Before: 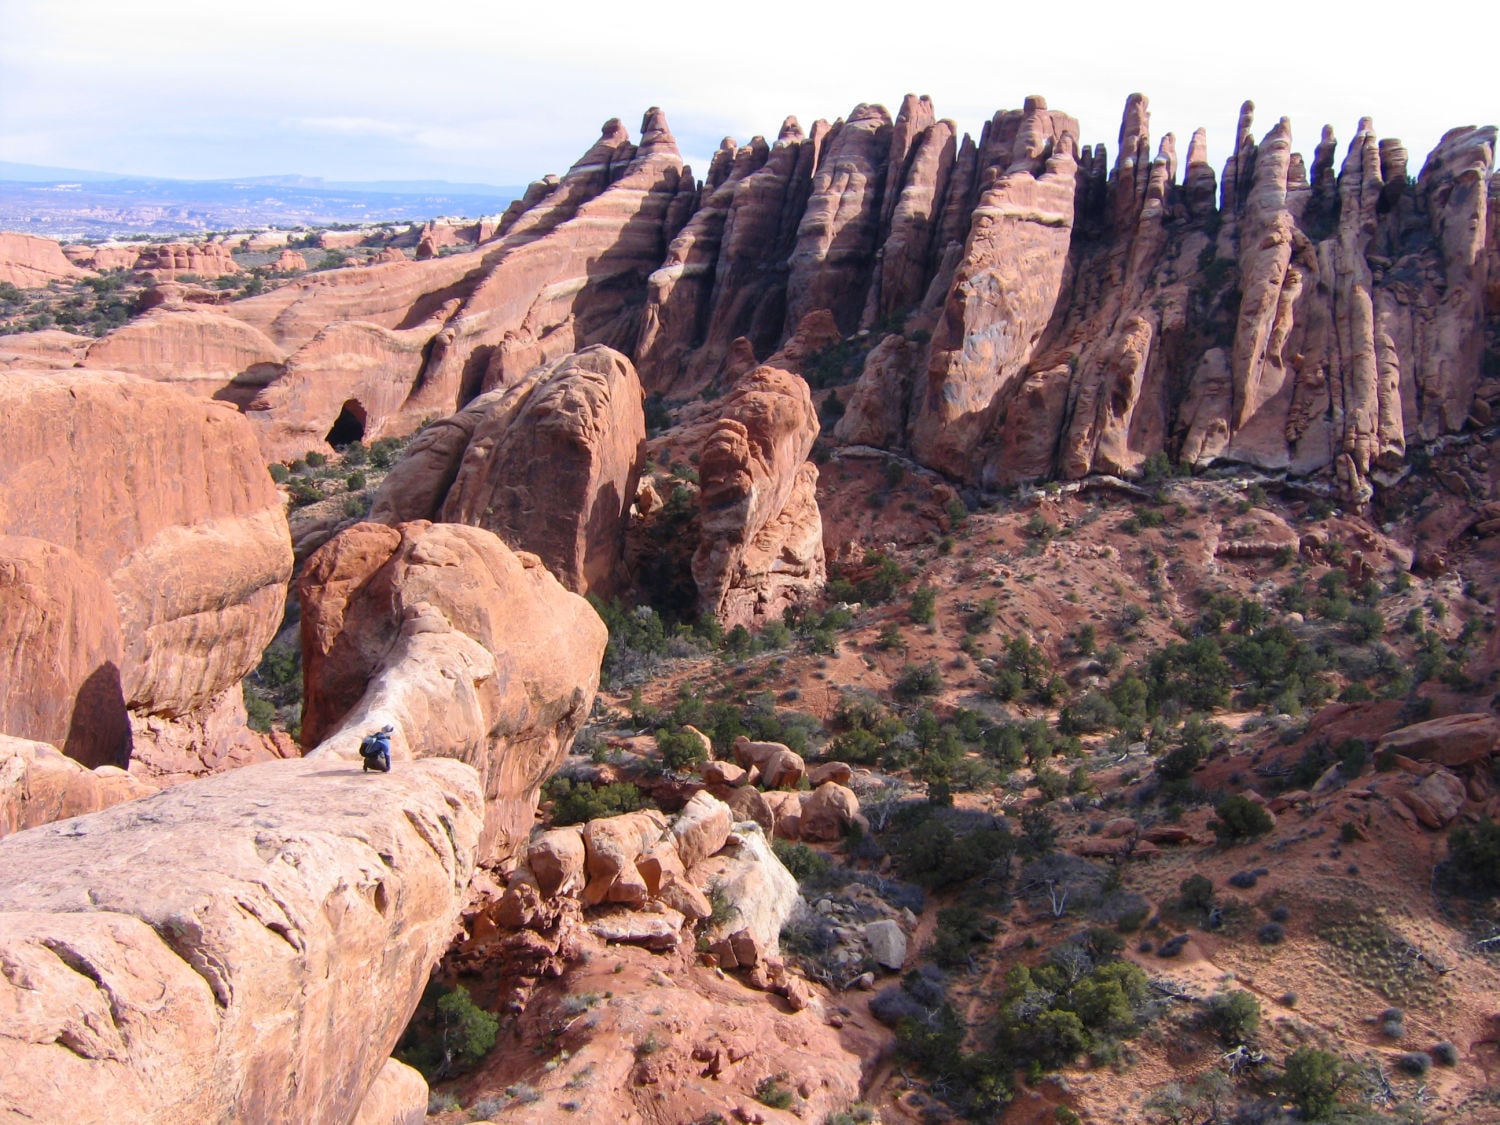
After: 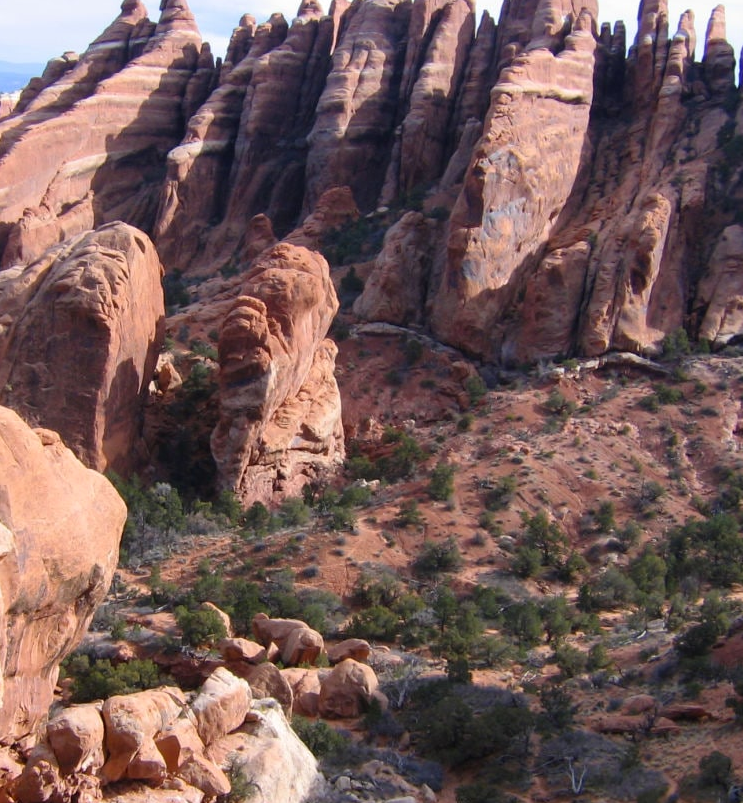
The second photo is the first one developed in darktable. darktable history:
crop: left 32.075%, top 10.976%, right 18.355%, bottom 17.596%
tone equalizer: on, module defaults
